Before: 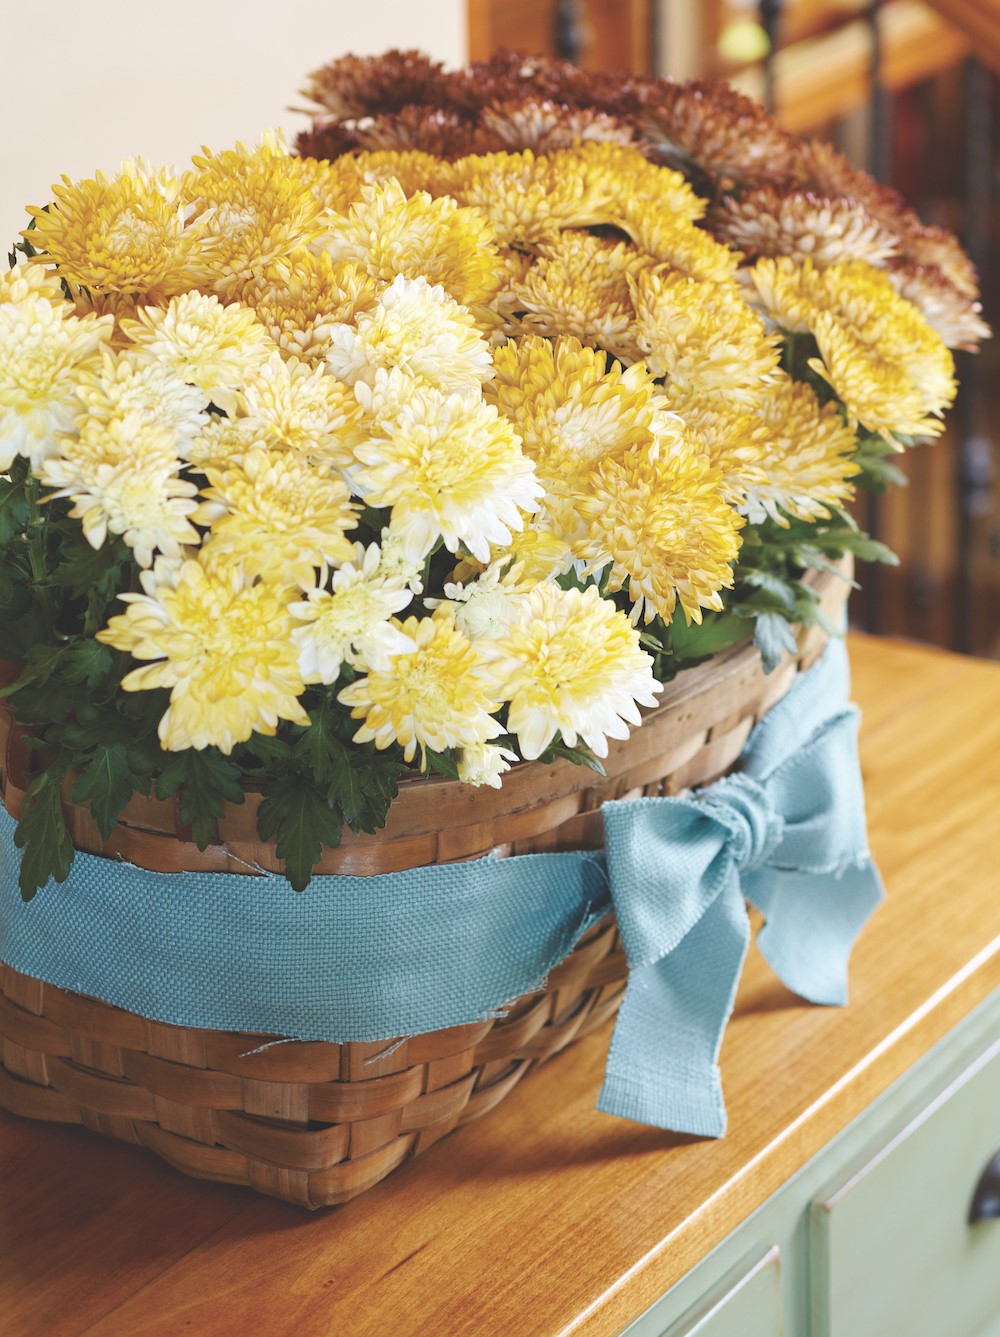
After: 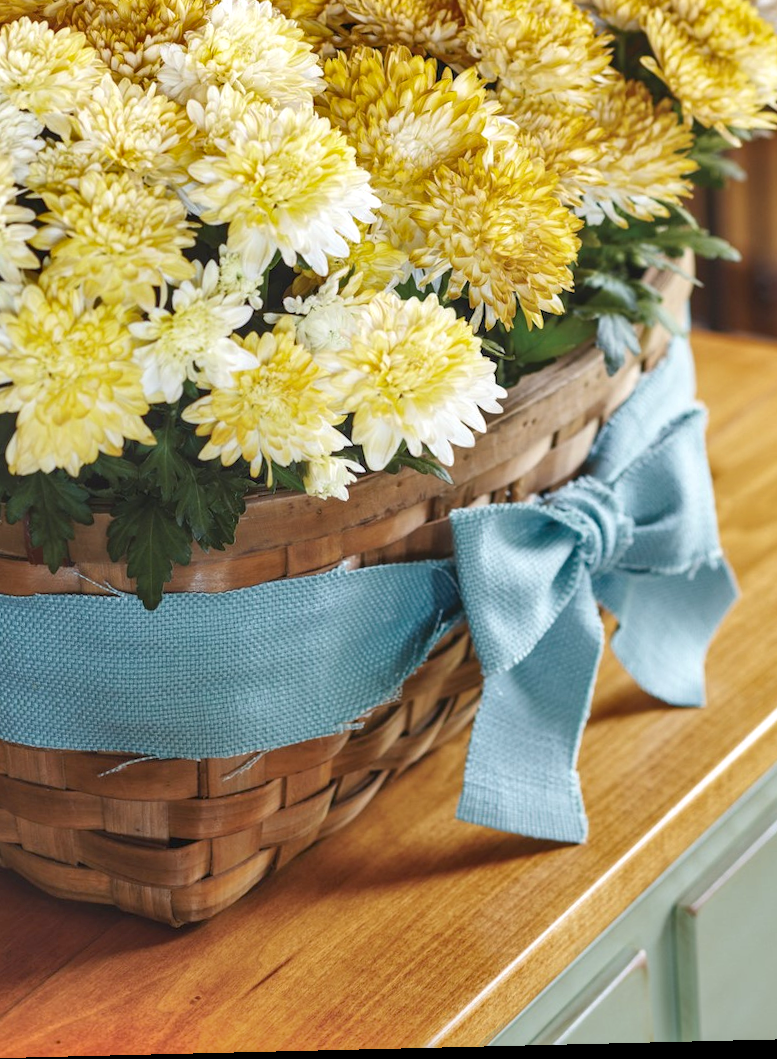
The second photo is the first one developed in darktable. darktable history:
shadows and highlights: soften with gaussian
local contrast: on, module defaults
crop: left 16.871%, top 22.857%, right 9.116%
exposure: black level correction 0.01, exposure 0.011 EV, compensate highlight preservation false
rotate and perspective: rotation -2.22°, lens shift (horizontal) -0.022, automatic cropping off
